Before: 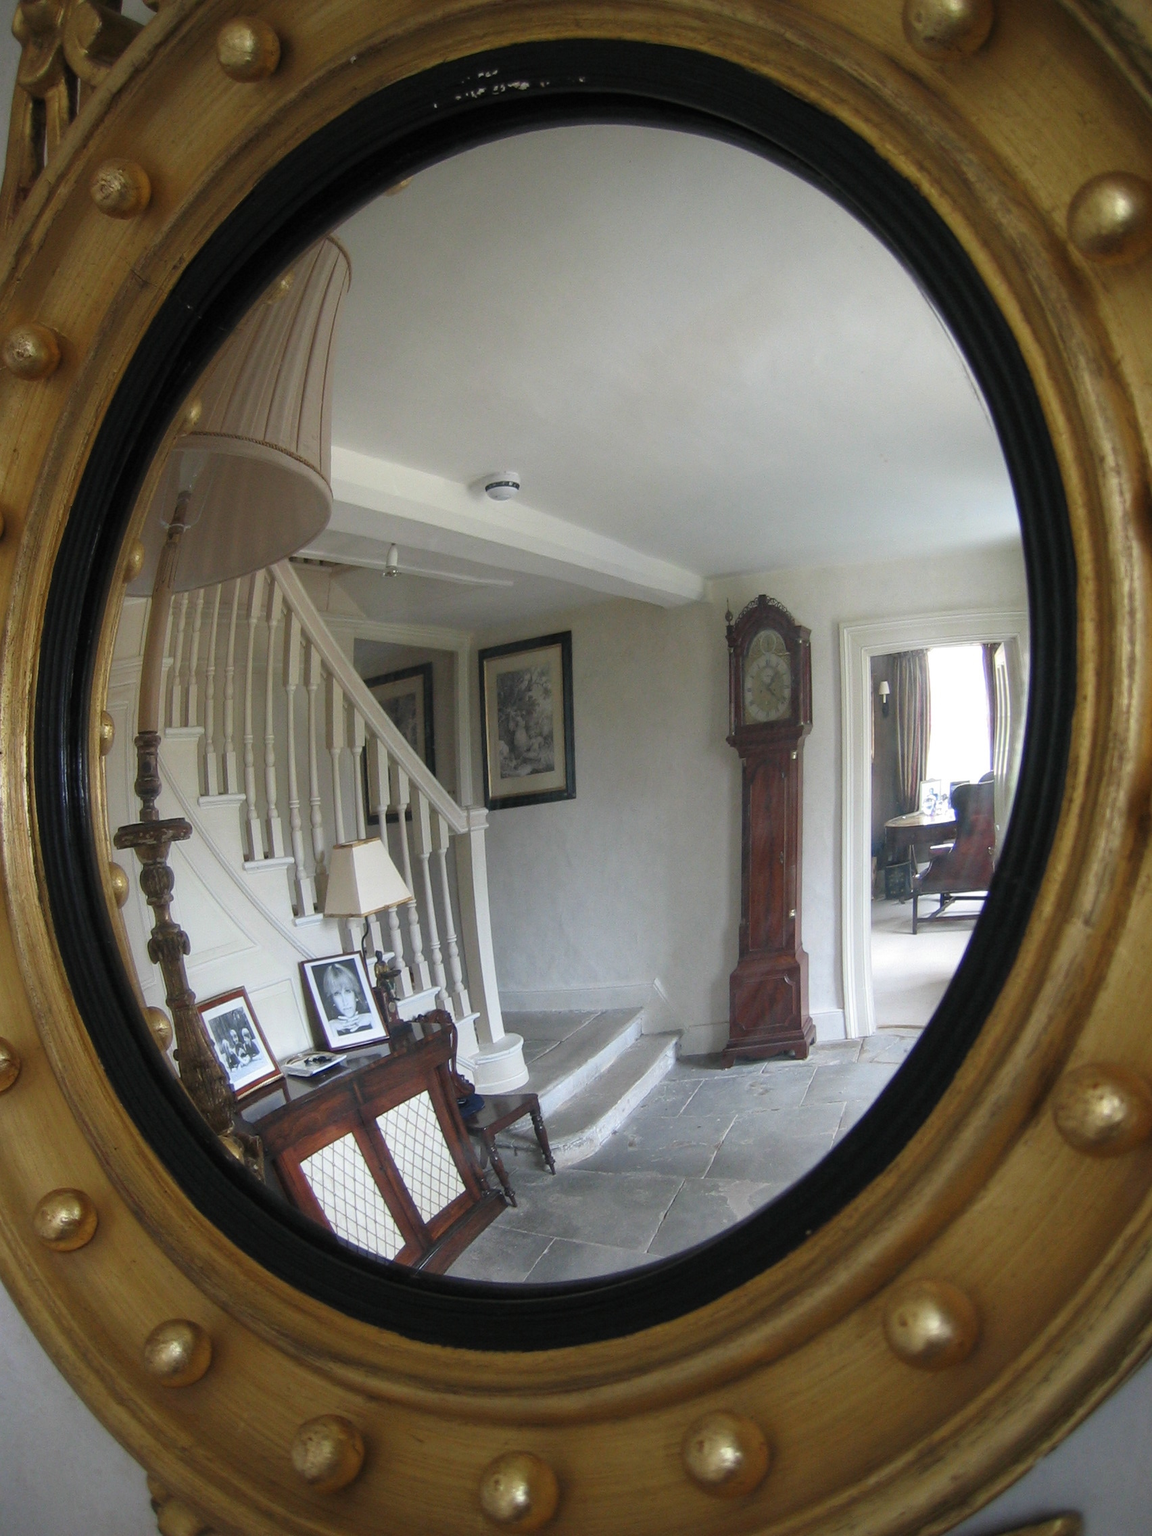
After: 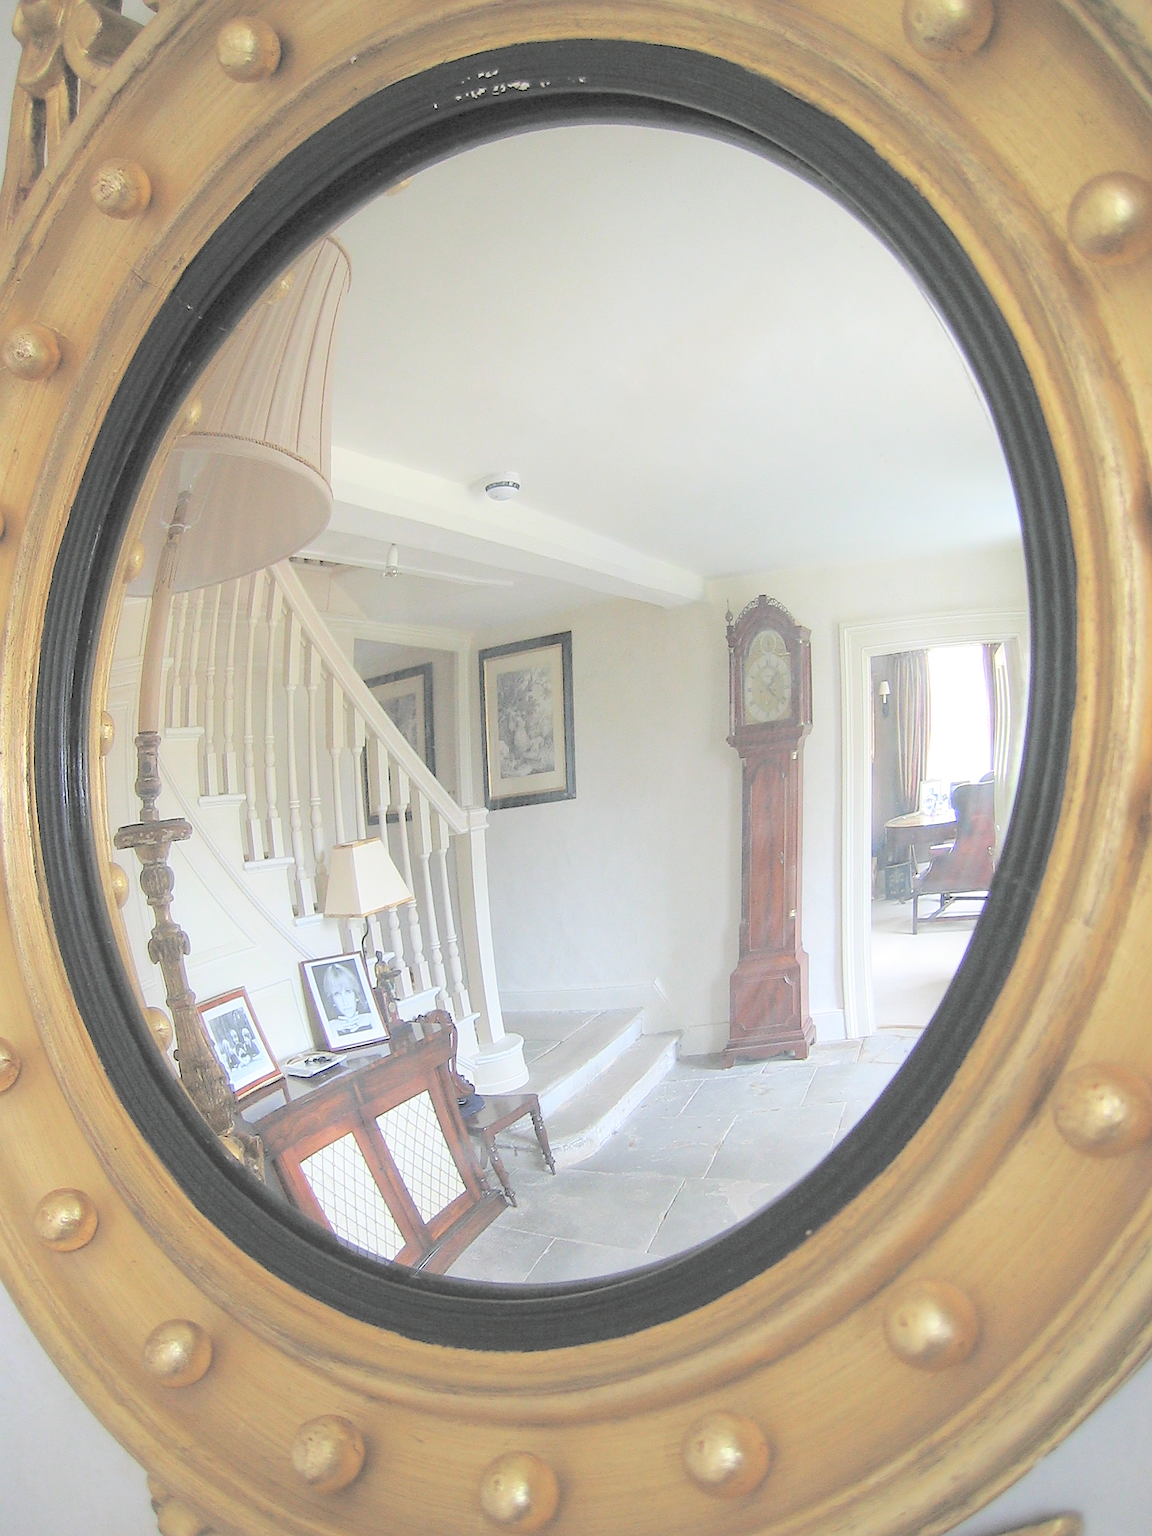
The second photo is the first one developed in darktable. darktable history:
sharpen: radius 1.4, amount 1.25, threshold 0.7
contrast brightness saturation: brightness 1
